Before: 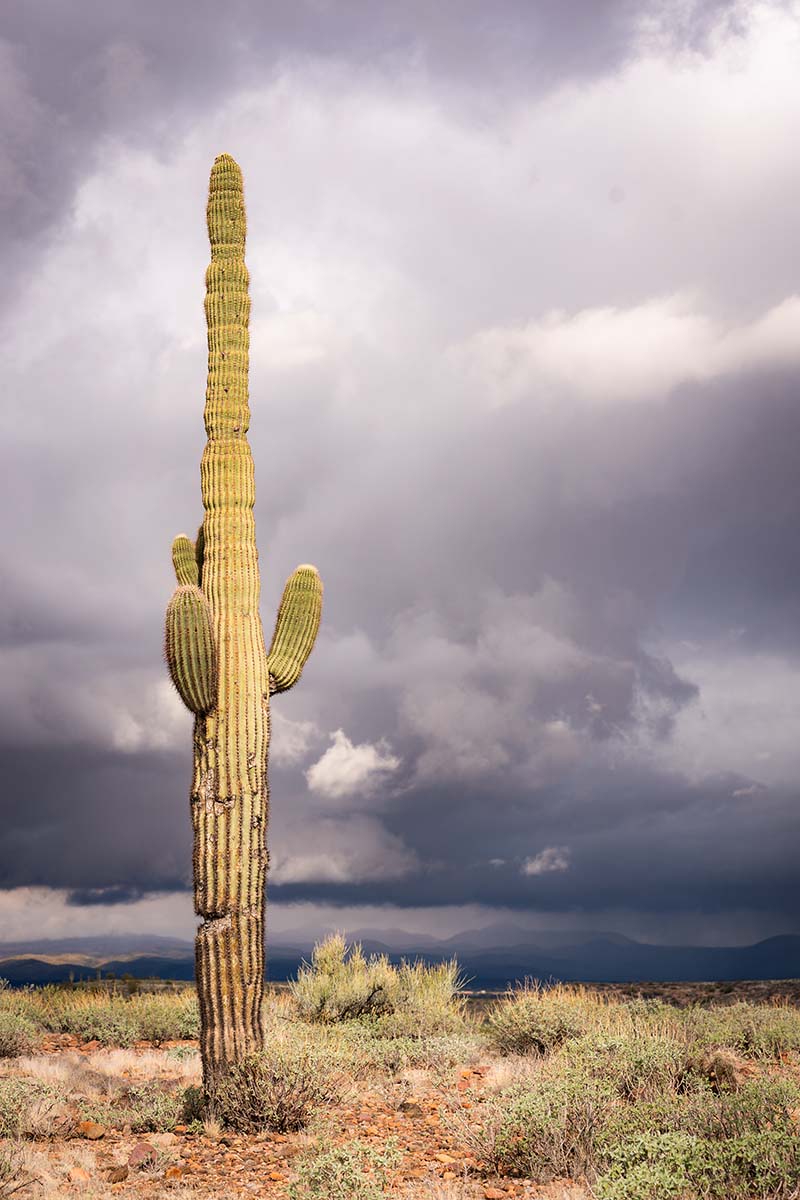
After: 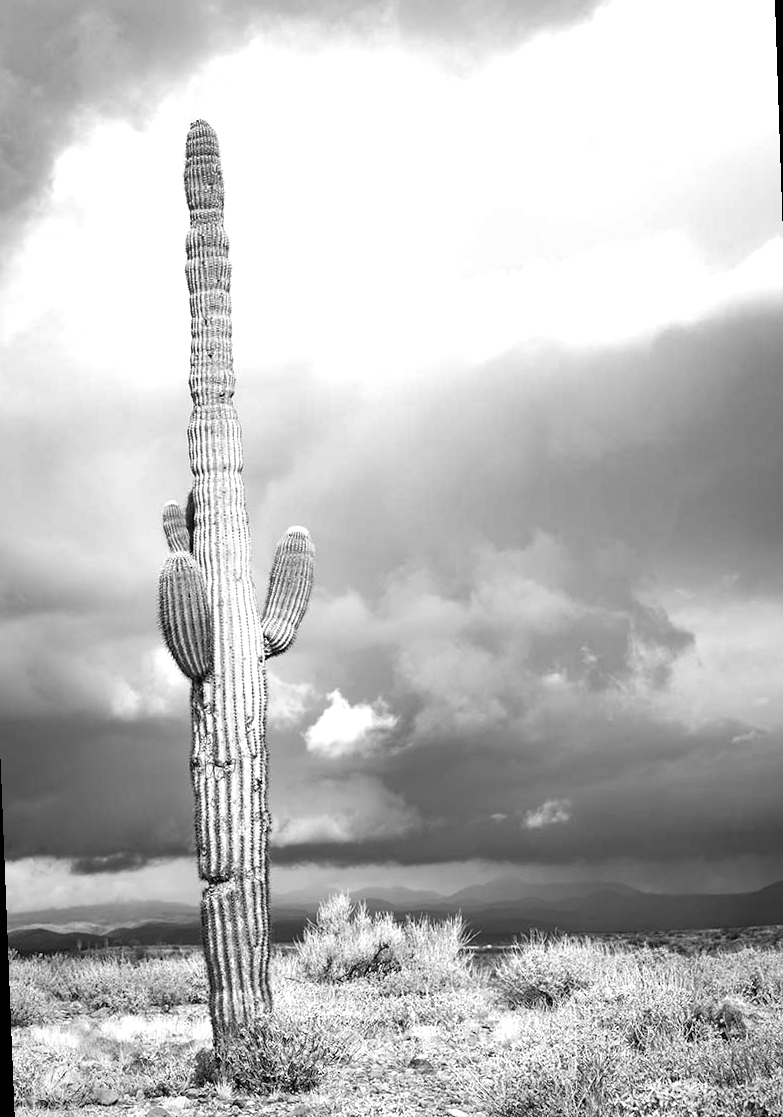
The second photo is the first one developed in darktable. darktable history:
monochrome: a 1.94, b -0.638
exposure: black level correction 0, exposure 0.7 EV, compensate exposure bias true, compensate highlight preservation false
white balance: emerald 1
shadows and highlights: shadows 35, highlights -35, soften with gaussian
rotate and perspective: rotation -2.12°, lens shift (vertical) 0.009, lens shift (horizontal) -0.008, automatic cropping original format, crop left 0.036, crop right 0.964, crop top 0.05, crop bottom 0.959
tone equalizer: on, module defaults
